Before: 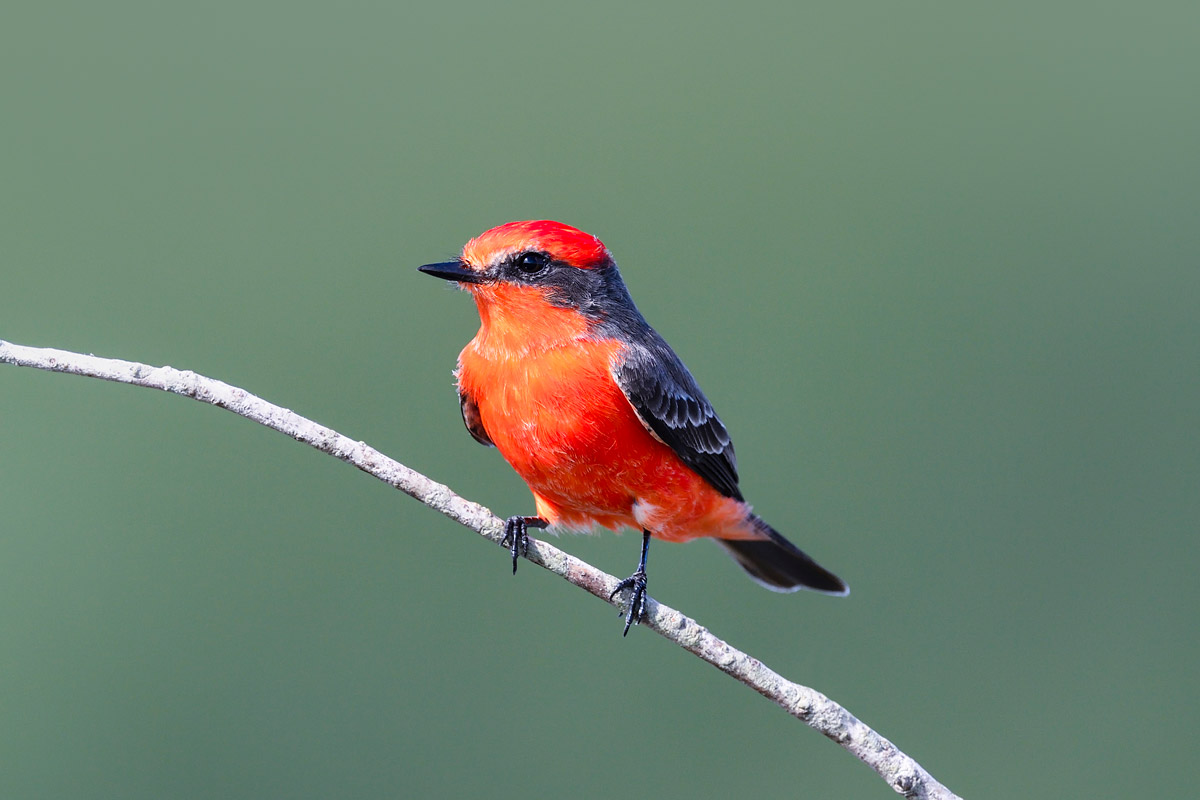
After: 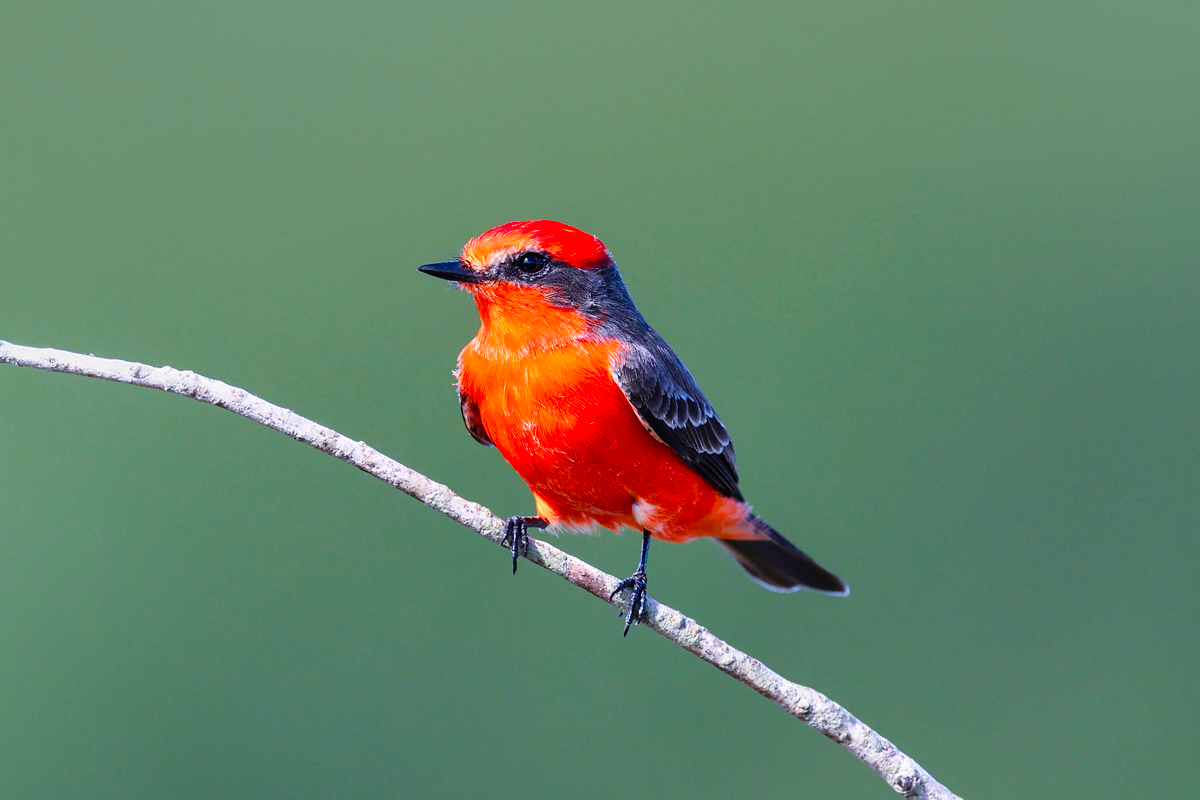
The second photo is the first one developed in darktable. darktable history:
contrast brightness saturation: contrast 0.04, saturation 0.16
color balance rgb: perceptual saturation grading › global saturation 20%, global vibrance 20%
